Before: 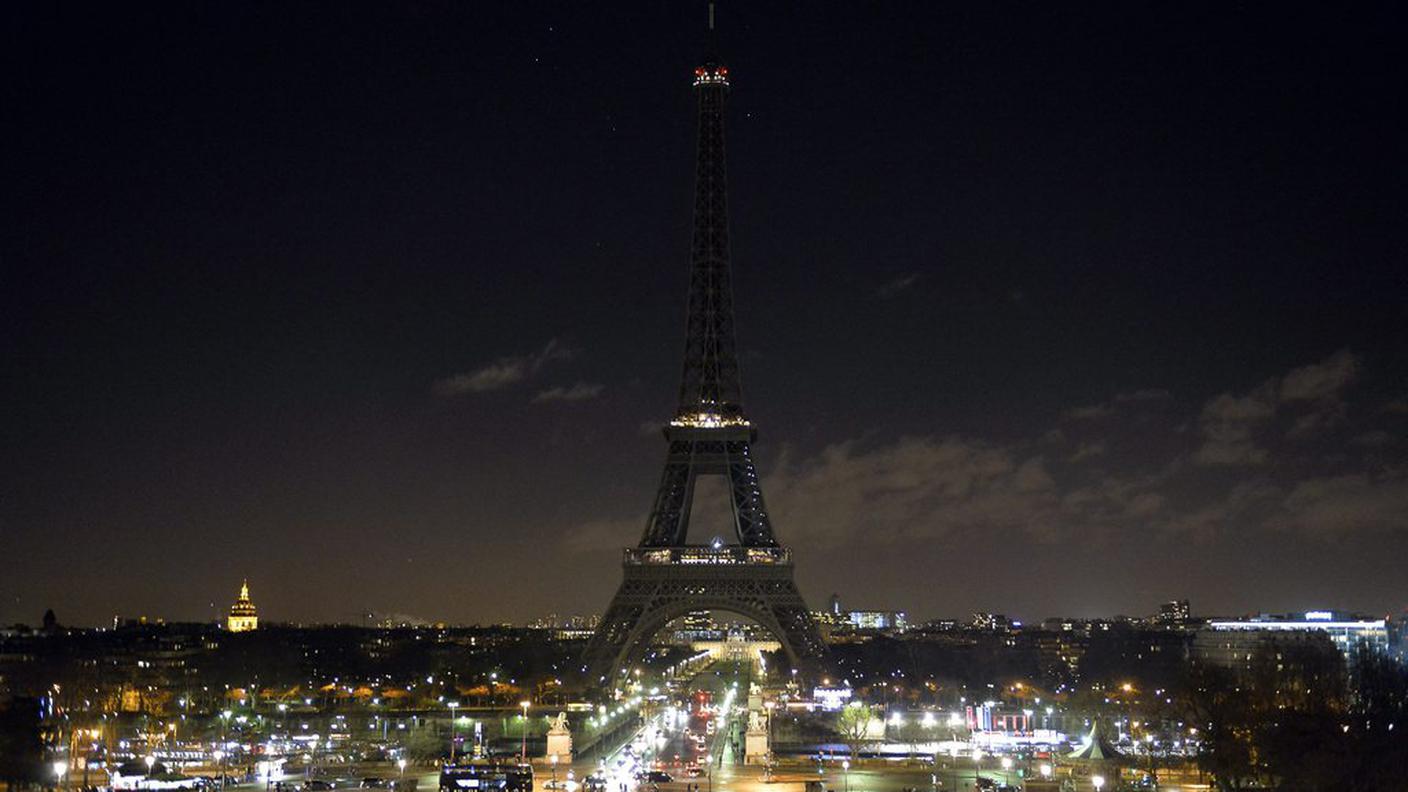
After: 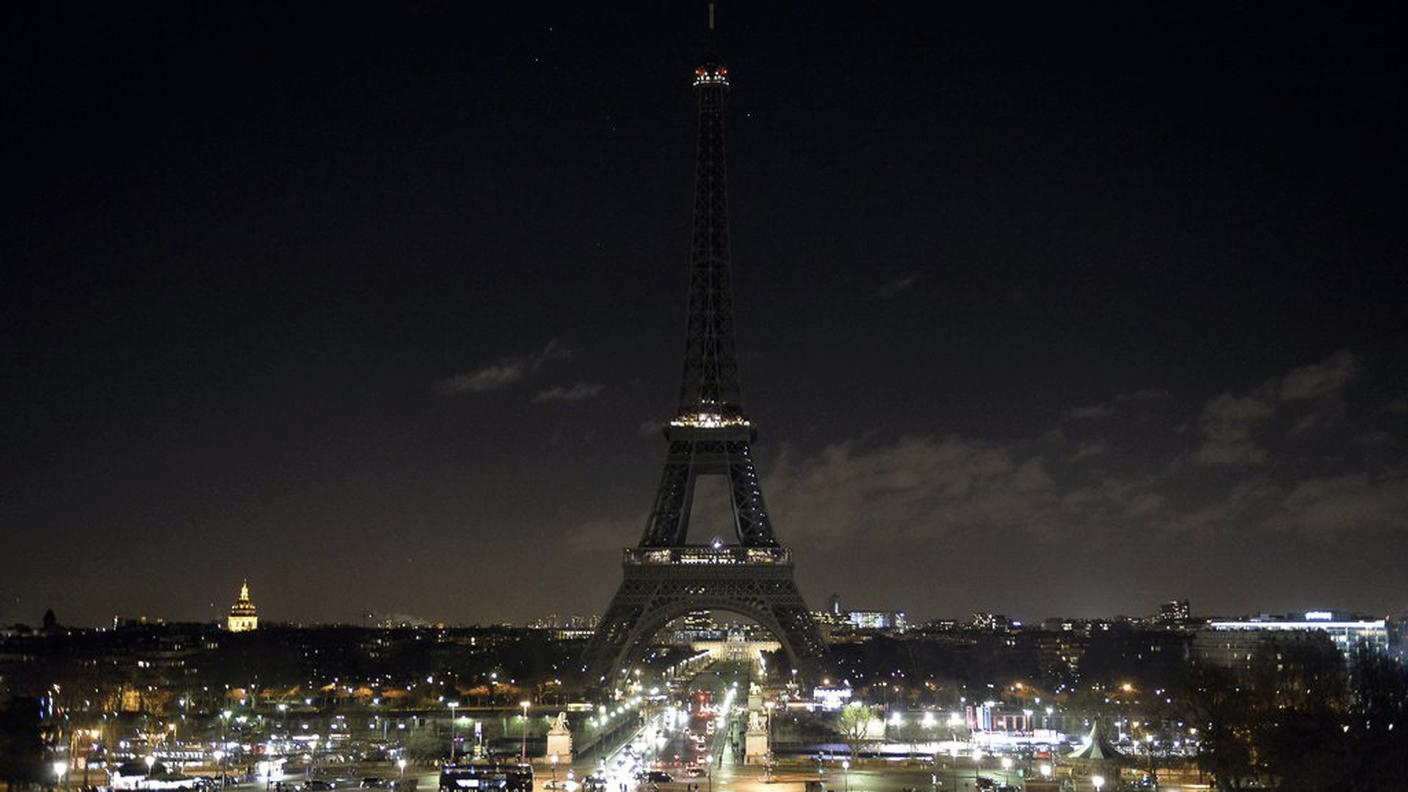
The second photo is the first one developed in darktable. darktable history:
contrast brightness saturation: contrast 0.062, brightness -0.005, saturation -0.228
